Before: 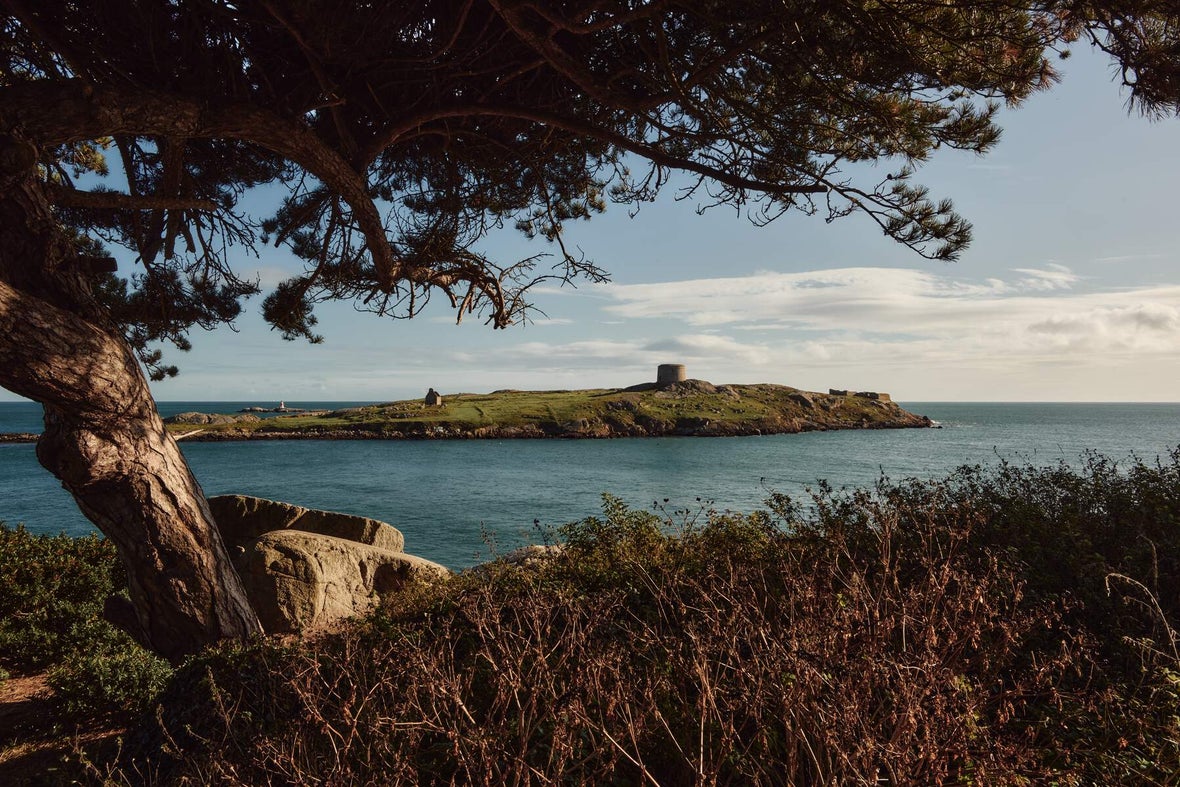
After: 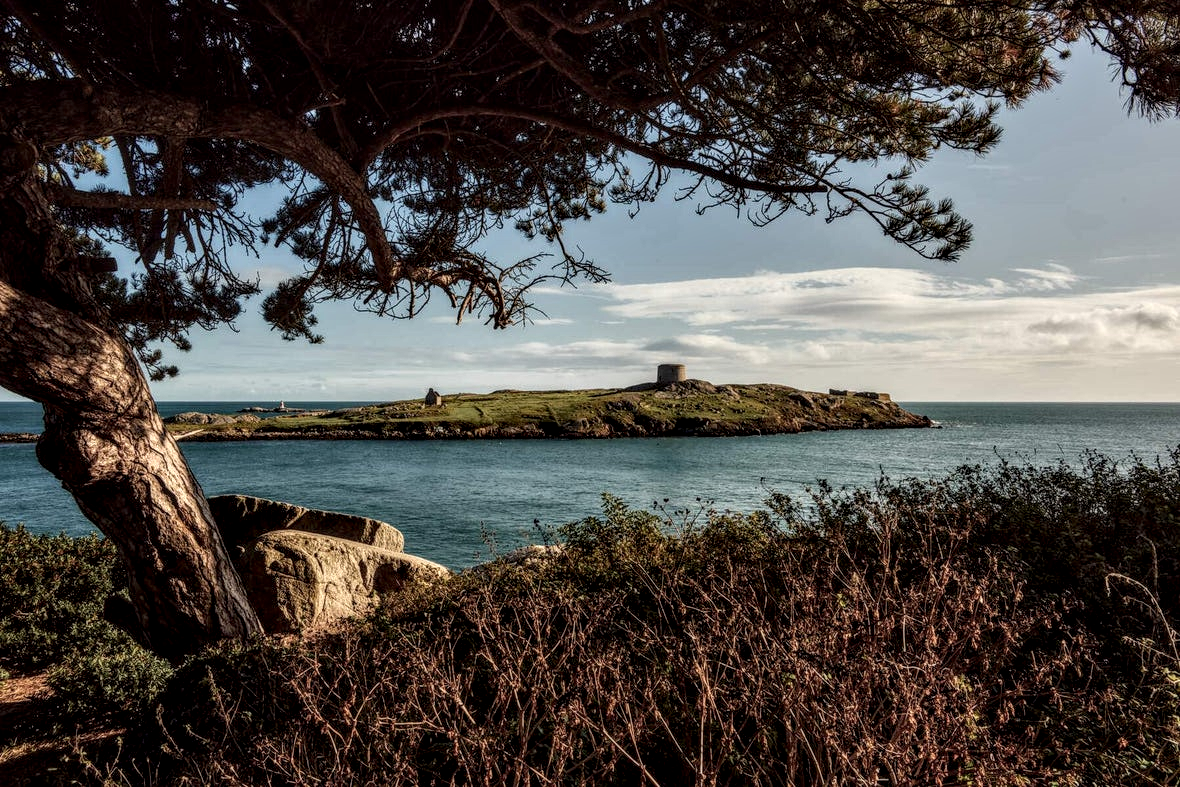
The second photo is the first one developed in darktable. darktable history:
local contrast: highlights 6%, shadows 37%, detail 183%, midtone range 0.468
exposure: black level correction 0.001, compensate exposure bias true, compensate highlight preservation false
